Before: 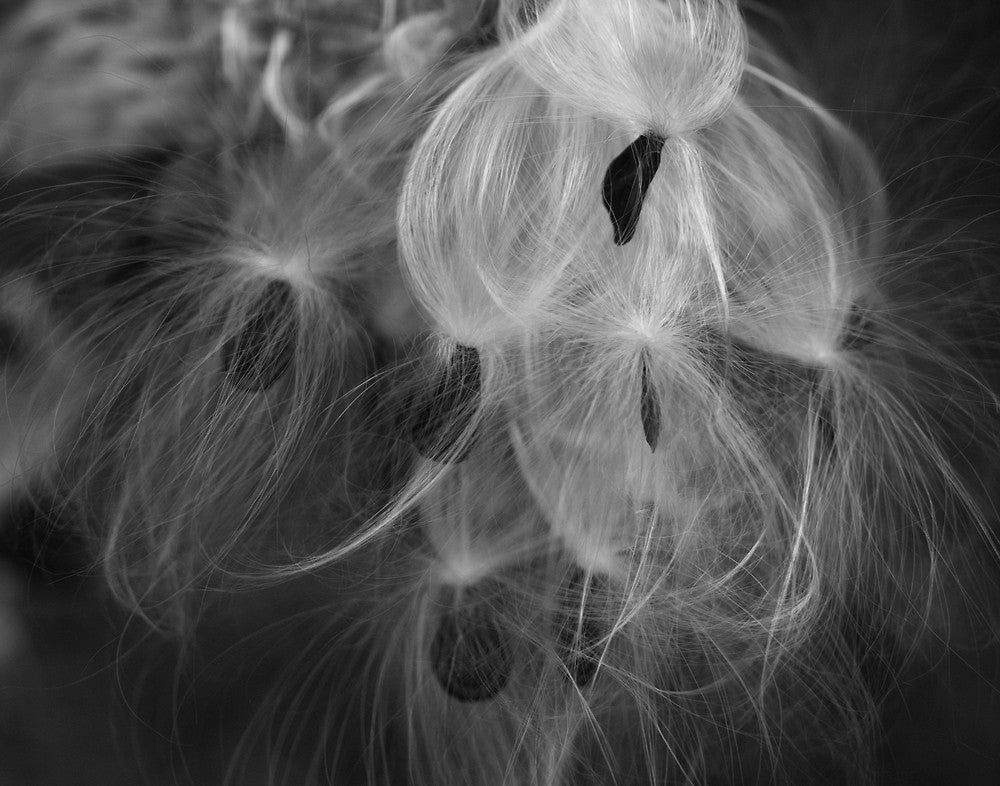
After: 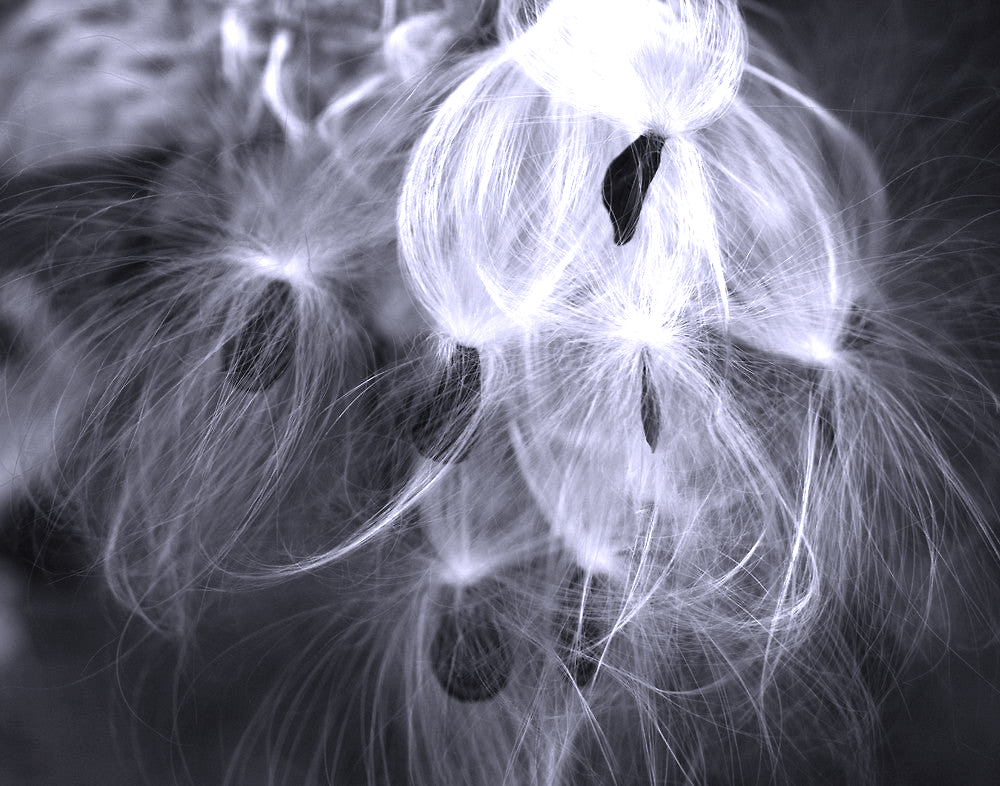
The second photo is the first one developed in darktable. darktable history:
color calibration: illuminant custom, x 0.363, y 0.385, temperature 4528.03 K
exposure: black level correction 0, exposure 1 EV, compensate exposure bias true, compensate highlight preservation false
color balance: contrast 8.5%, output saturation 105%
